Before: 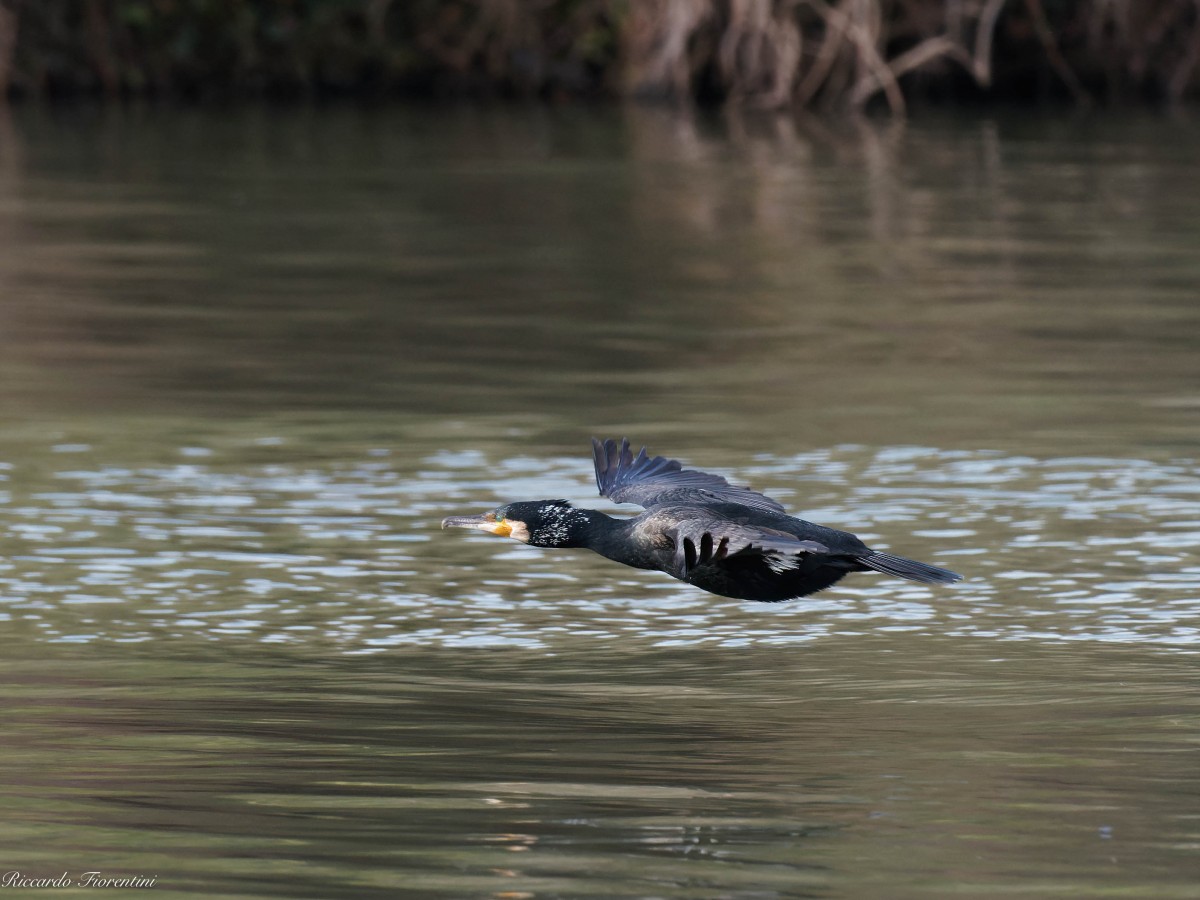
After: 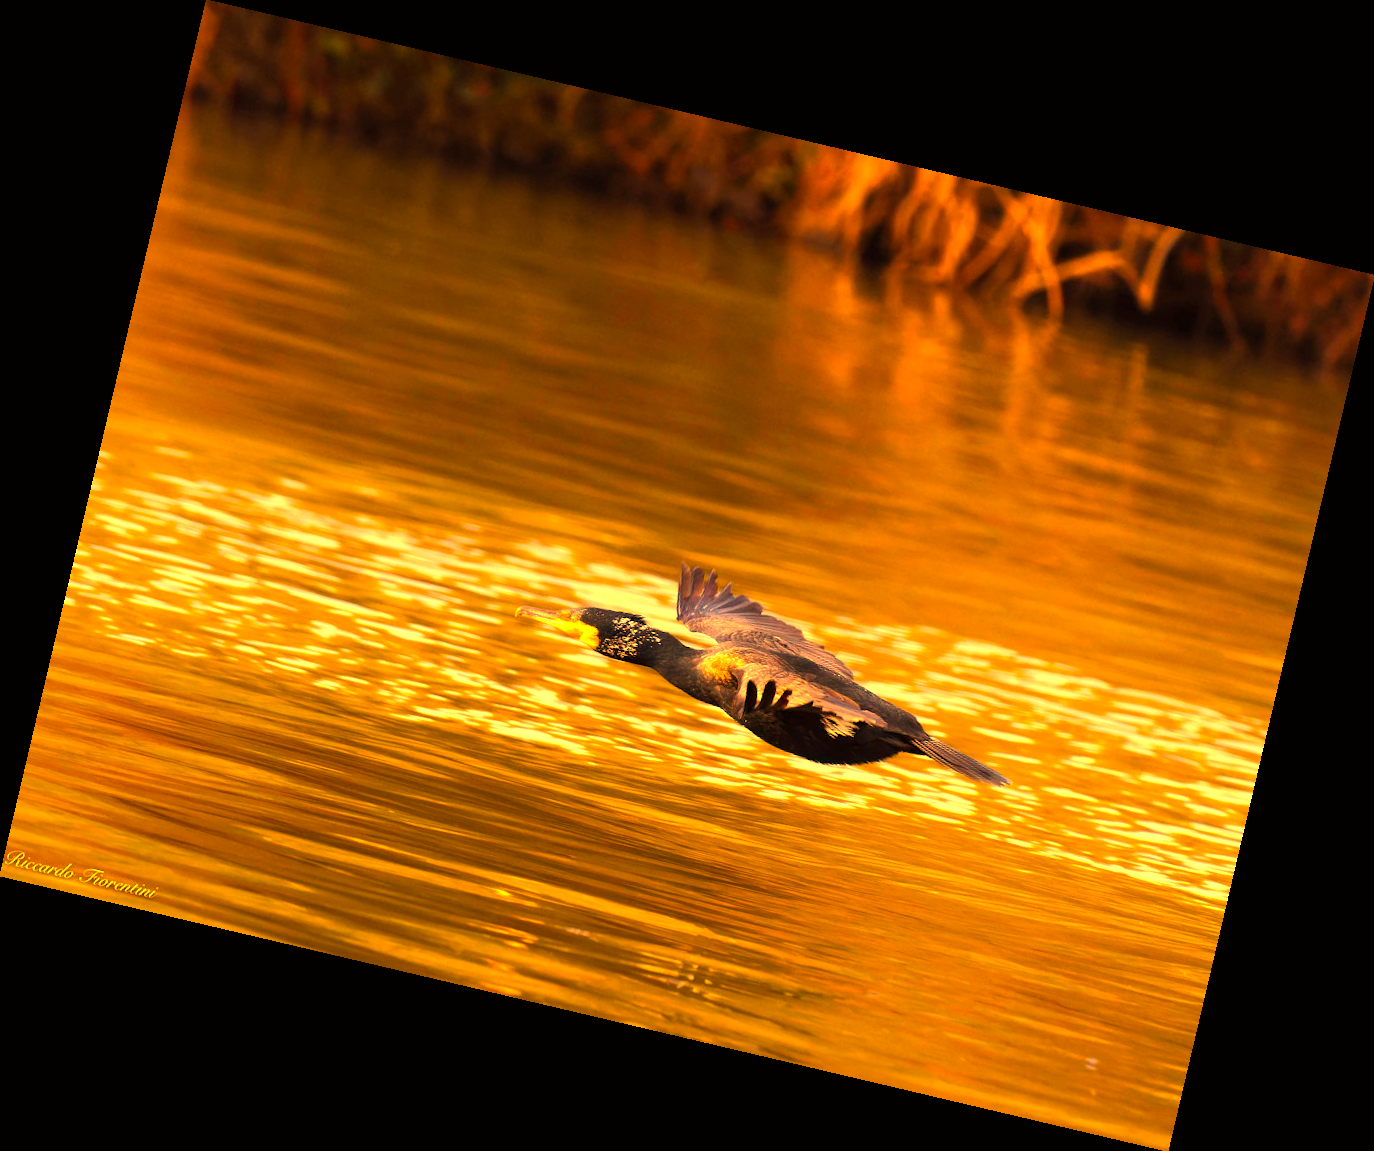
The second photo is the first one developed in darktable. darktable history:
rotate and perspective: rotation 13.27°, automatic cropping off
exposure: black level correction 0, exposure 1.1 EV, compensate exposure bias true, compensate highlight preservation false
color balance rgb: linear chroma grading › global chroma 15%, perceptual saturation grading › global saturation 30%
rgb levels: mode RGB, independent channels, levels [[0, 0.5, 1], [0, 0.521, 1], [0, 0.536, 1]]
white balance: red 1.467, blue 0.684
